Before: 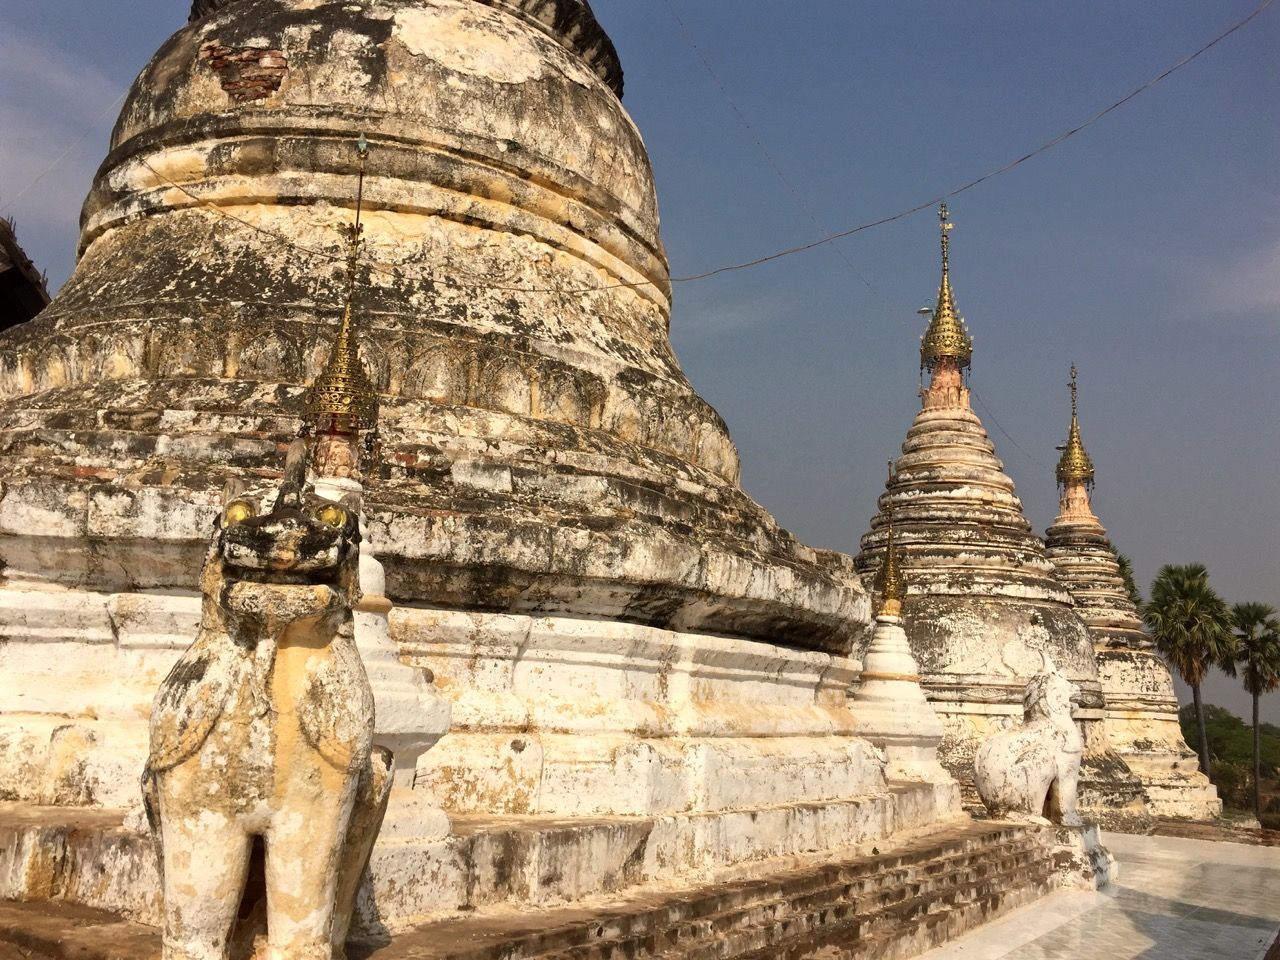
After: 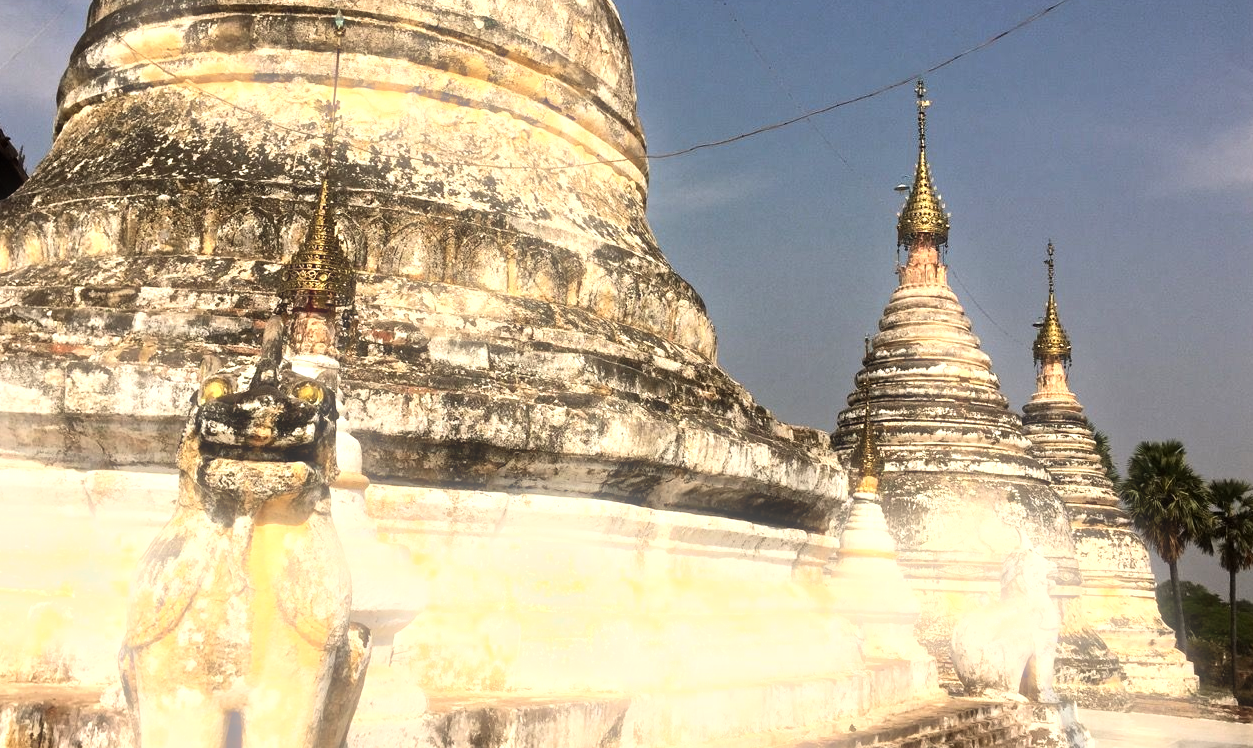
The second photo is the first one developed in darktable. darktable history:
crop and rotate: left 1.814%, top 12.818%, right 0.25%, bottom 9.225%
bloom: size 5%, threshold 95%, strength 15%
tone equalizer: -8 EV -0.75 EV, -7 EV -0.7 EV, -6 EV -0.6 EV, -5 EV -0.4 EV, -3 EV 0.4 EV, -2 EV 0.6 EV, -1 EV 0.7 EV, +0 EV 0.75 EV, edges refinement/feathering 500, mask exposure compensation -1.57 EV, preserve details no
